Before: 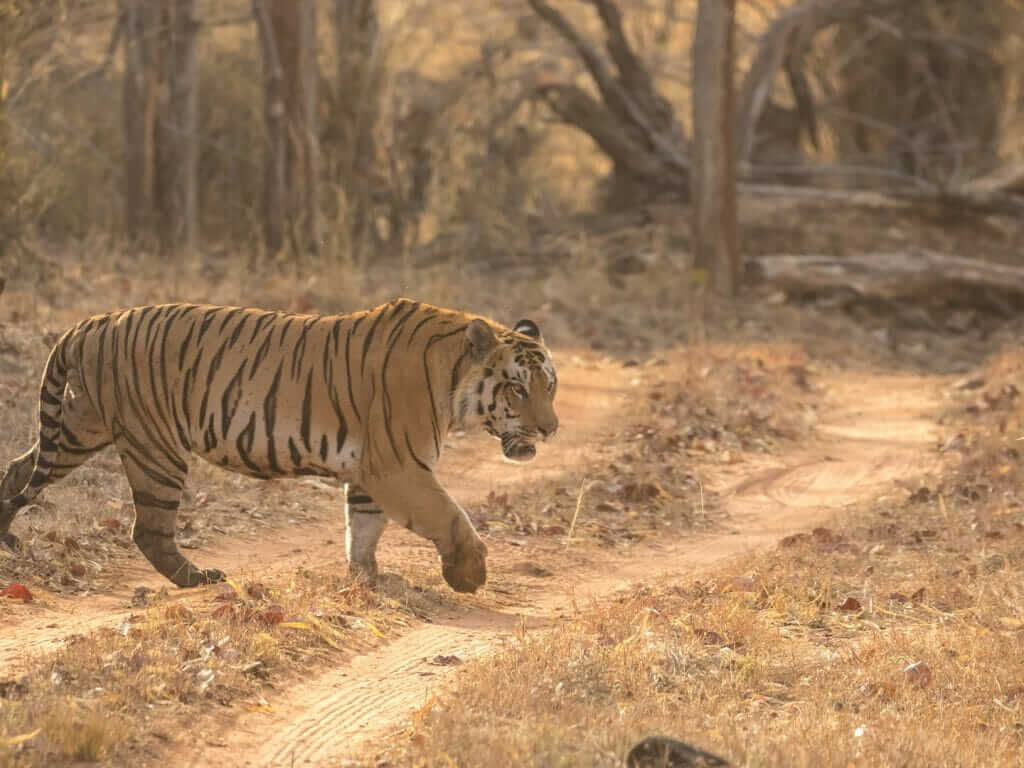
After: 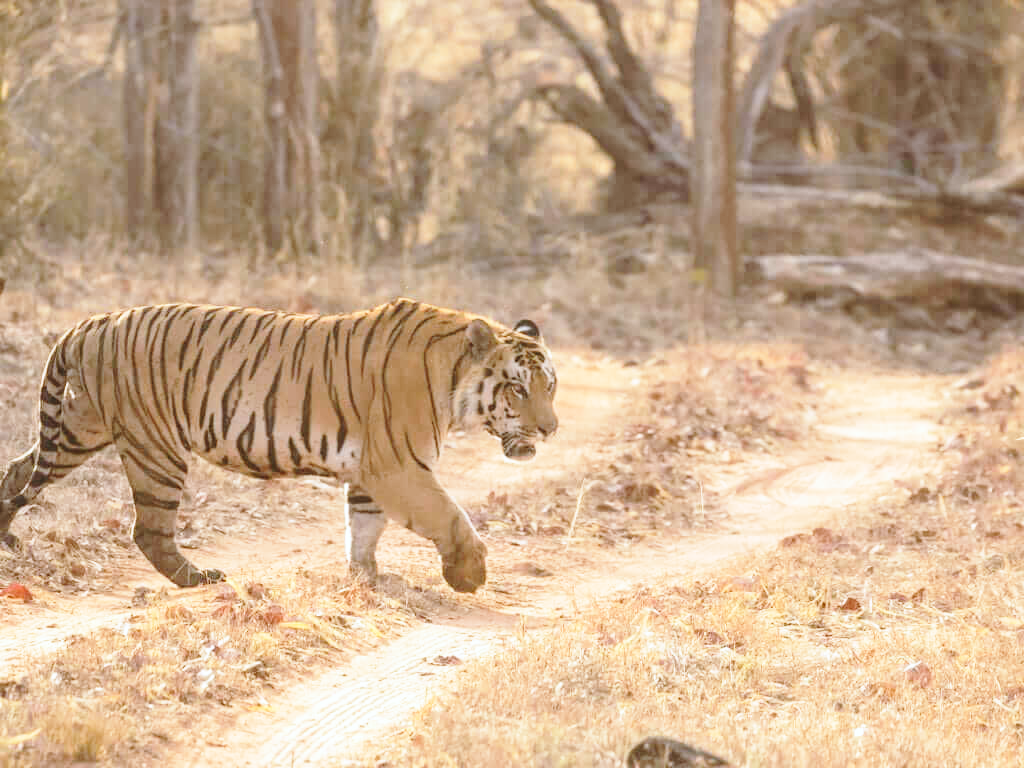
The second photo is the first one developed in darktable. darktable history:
color zones: mix 100.77%
base curve: curves: ch0 [(0, 0) (0.028, 0.03) (0.121, 0.232) (0.46, 0.748) (0.859, 0.968) (1, 1)], preserve colors none
exposure: exposure 0.203 EV, compensate highlight preservation false
color correction: highlights a* -0.651, highlights b* -9.01
